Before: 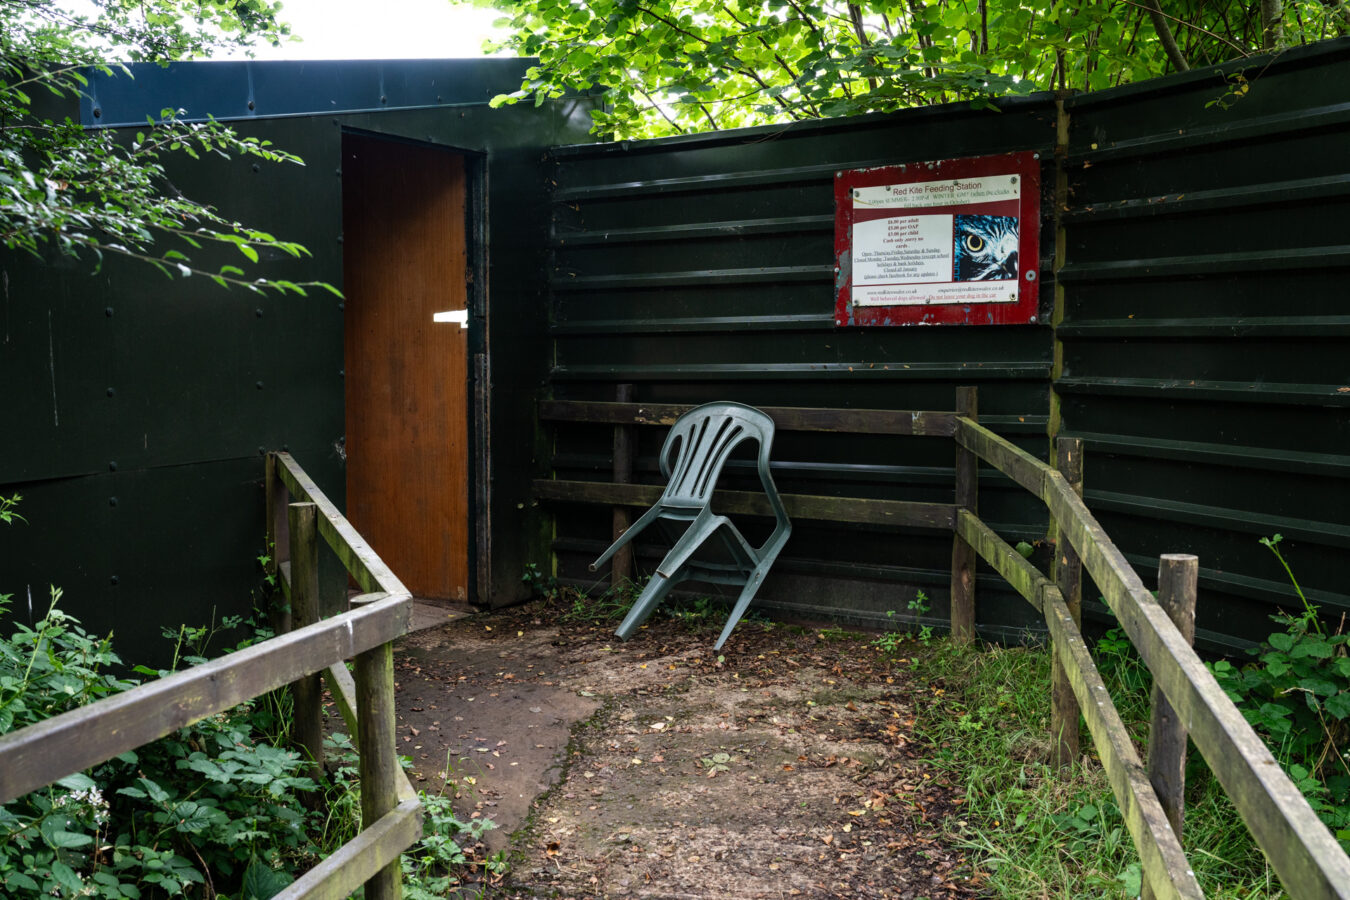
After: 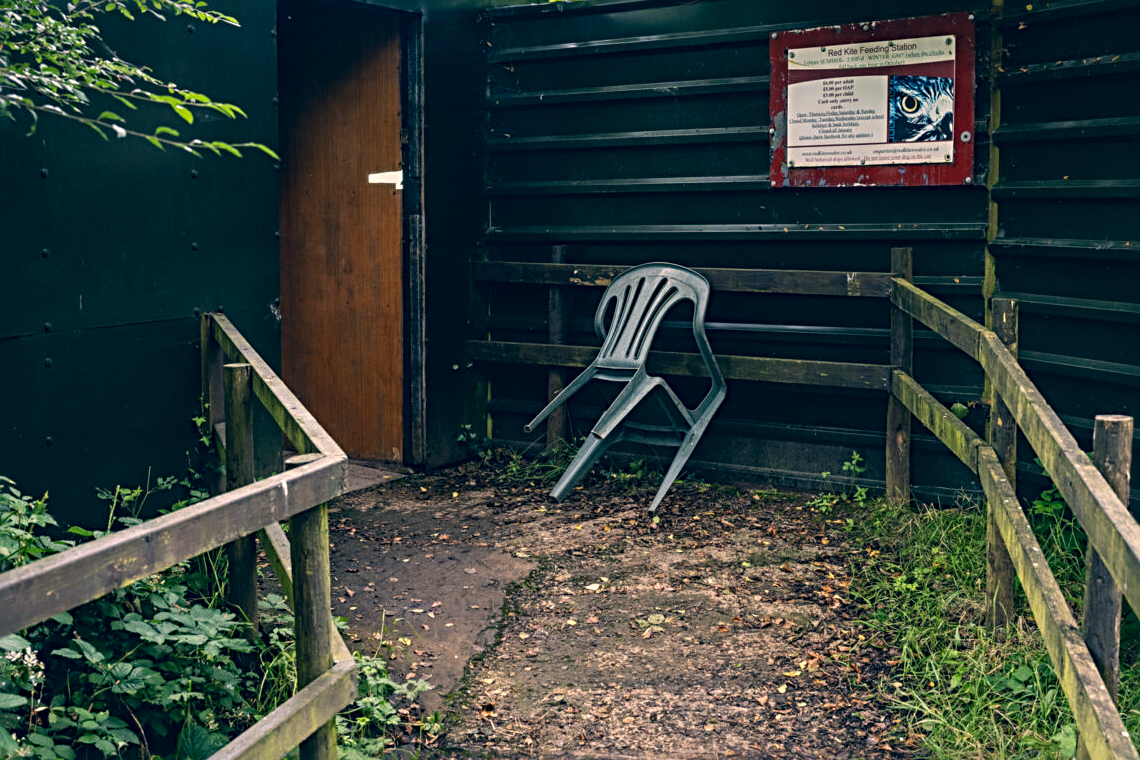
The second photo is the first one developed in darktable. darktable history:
color correction: highlights a* 10.32, highlights b* 14.66, shadows a* -9.59, shadows b* -15.02
sharpen: radius 4
crop and rotate: left 4.842%, top 15.51%, right 10.668%
tone equalizer: on, module defaults
local contrast: detail 110%
